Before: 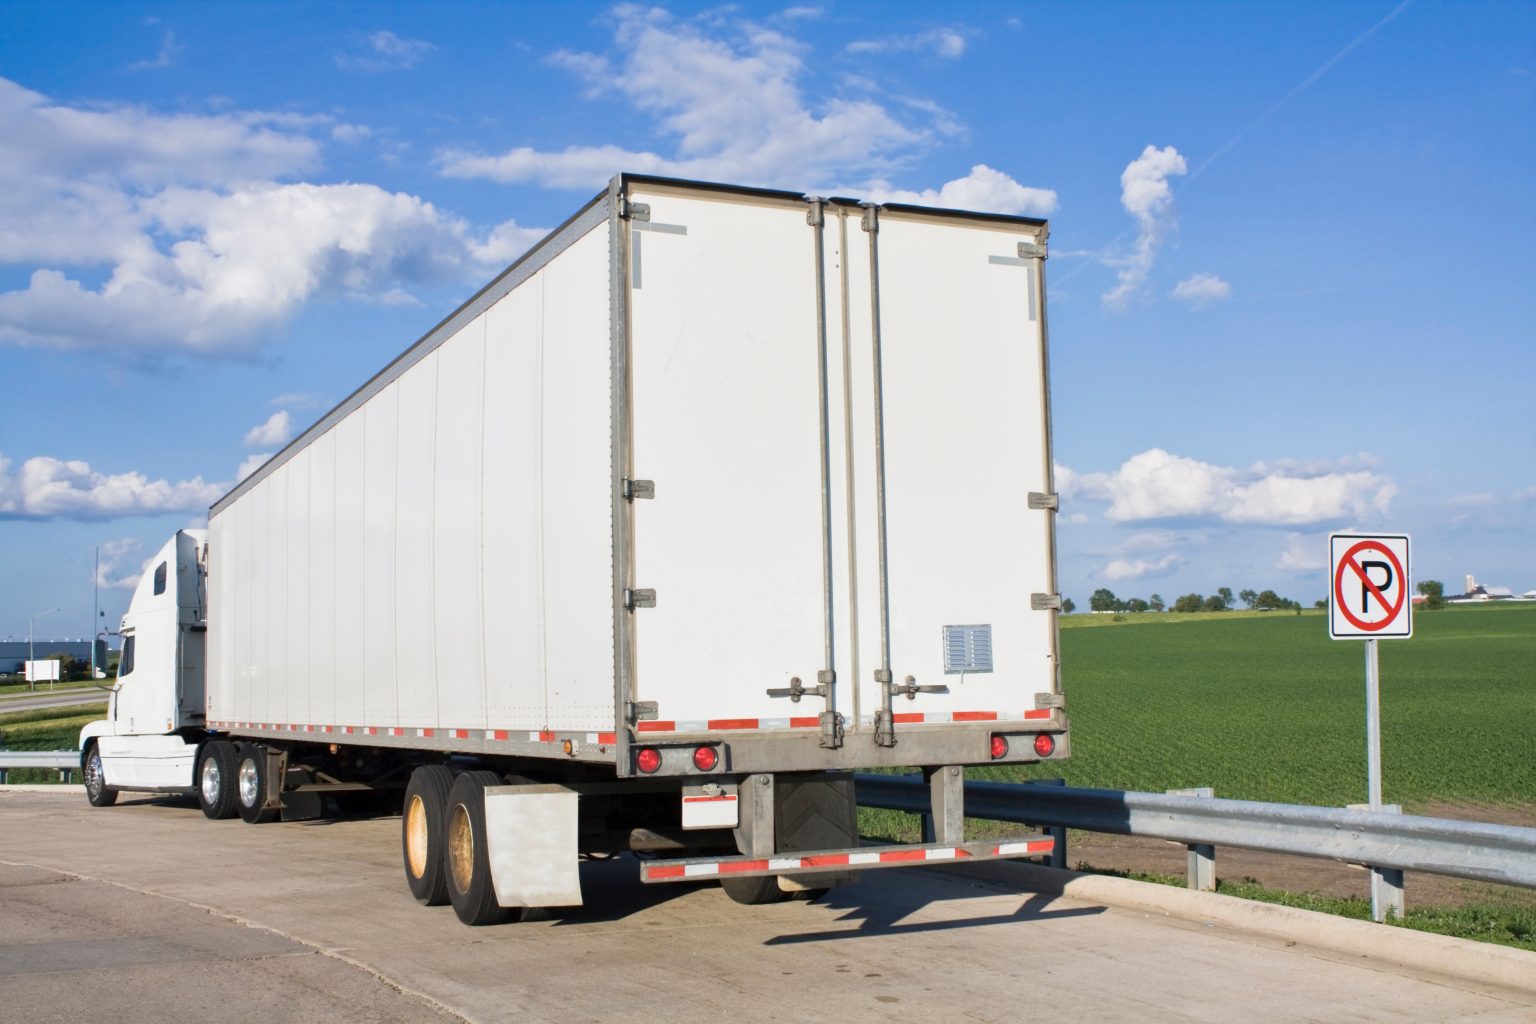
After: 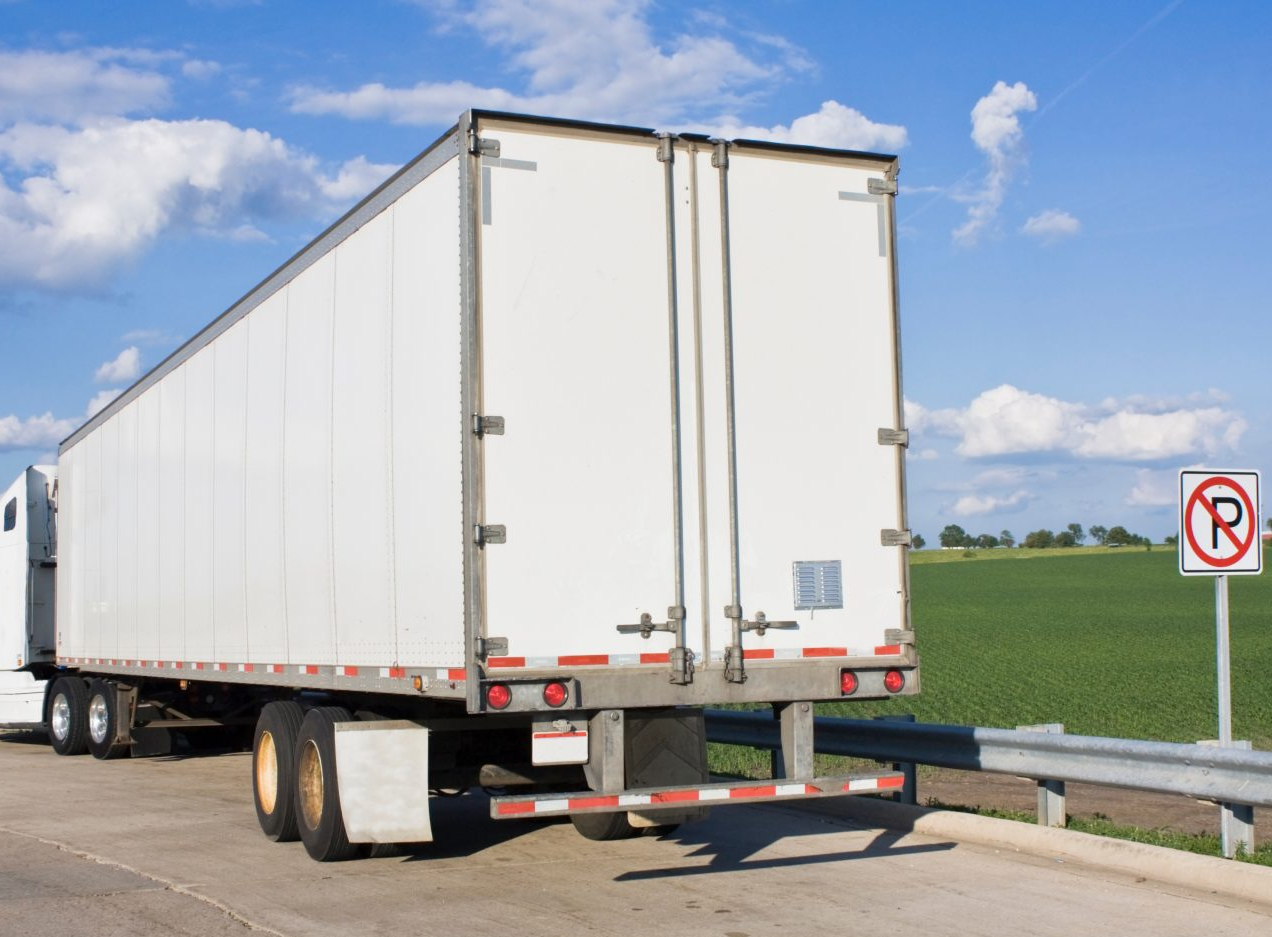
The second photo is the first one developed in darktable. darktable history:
crop: left 9.807%, top 6.259%, right 7.334%, bottom 2.177%
rgb levels: preserve colors max RGB
